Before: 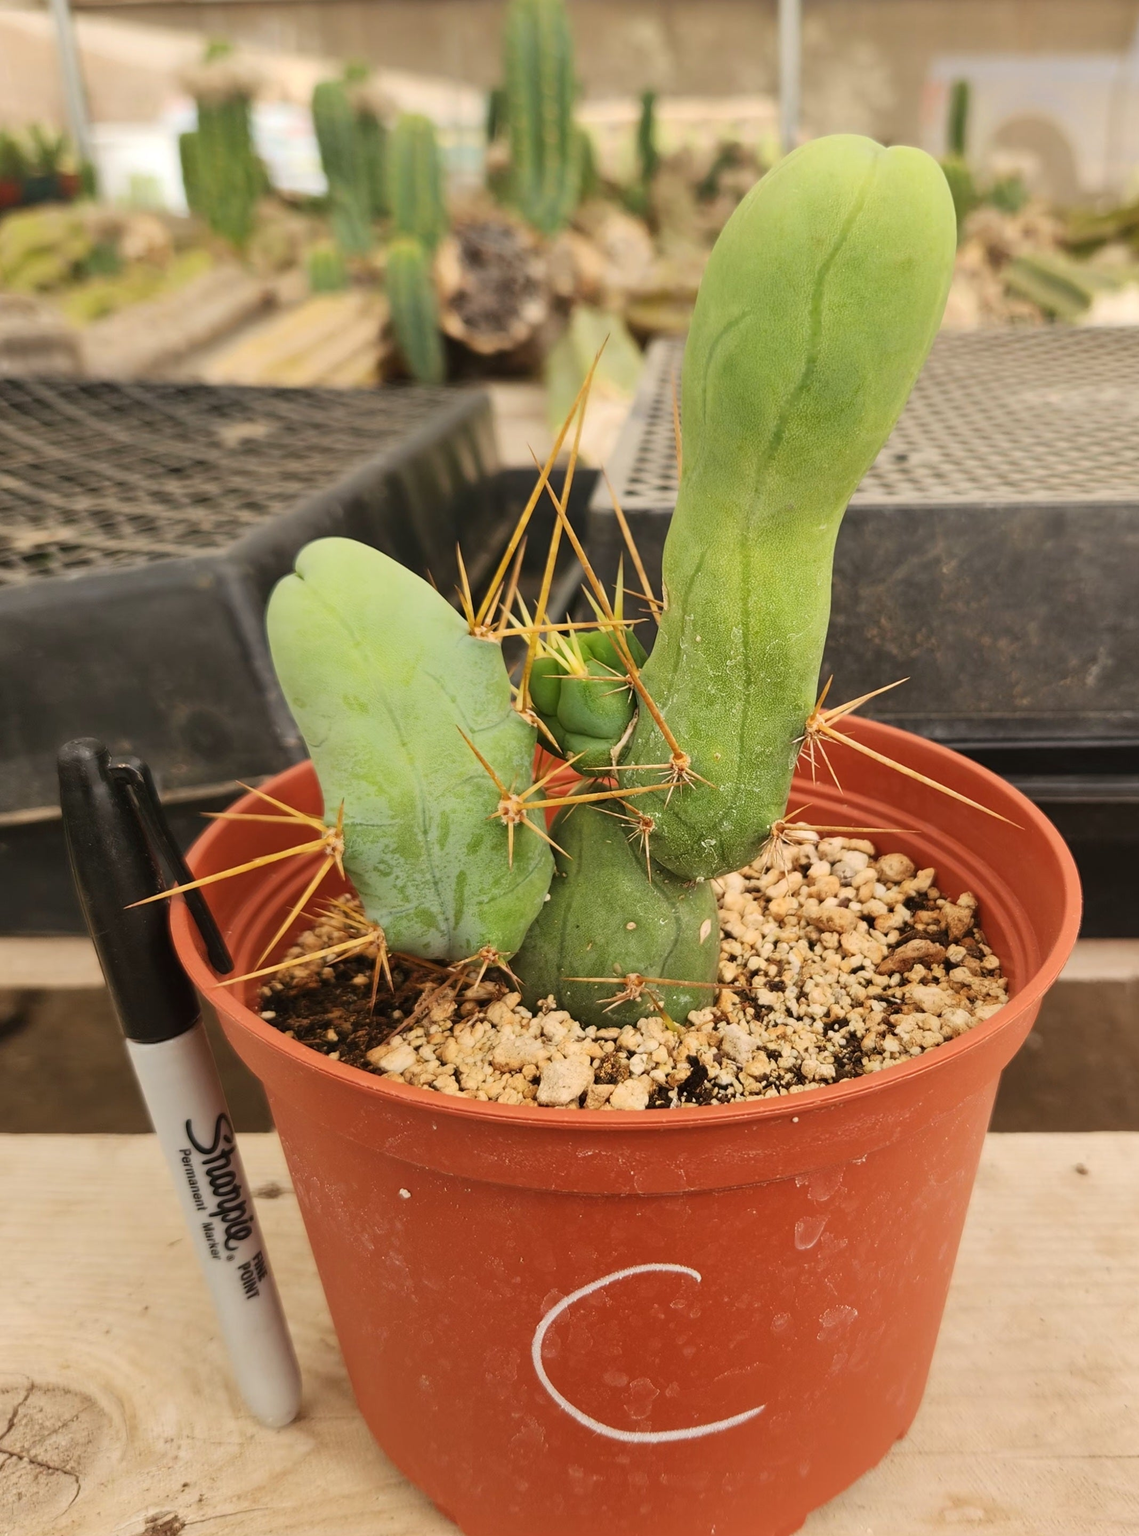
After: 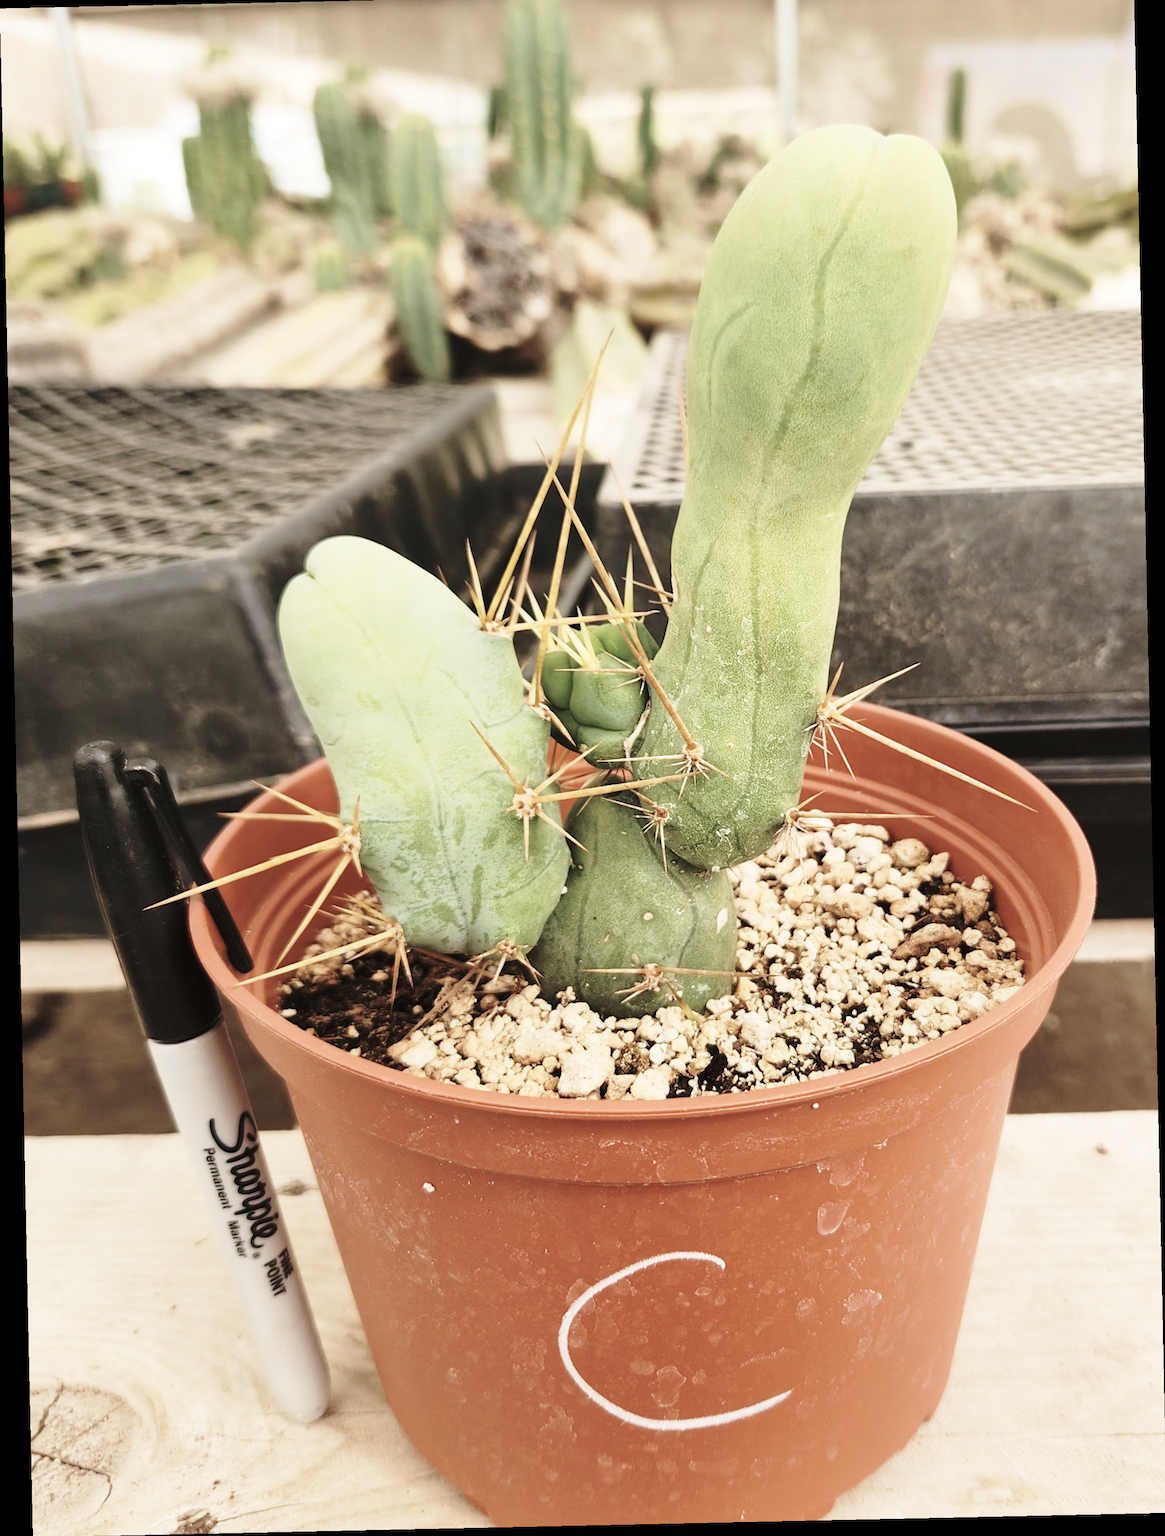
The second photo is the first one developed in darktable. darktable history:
color zones: curves: ch1 [(0, 0.292) (0.001, 0.292) (0.2, 0.264) (0.4, 0.248) (0.6, 0.248) (0.8, 0.264) (0.999, 0.292) (1, 0.292)]
base curve: curves: ch0 [(0, 0) (0.036, 0.037) (0.121, 0.228) (0.46, 0.76) (0.859, 0.983) (1, 1)], preserve colors none
rotate and perspective: rotation -1.24°, automatic cropping off
velvia: on, module defaults
crop: top 1.049%, right 0.001%
tone equalizer: on, module defaults
